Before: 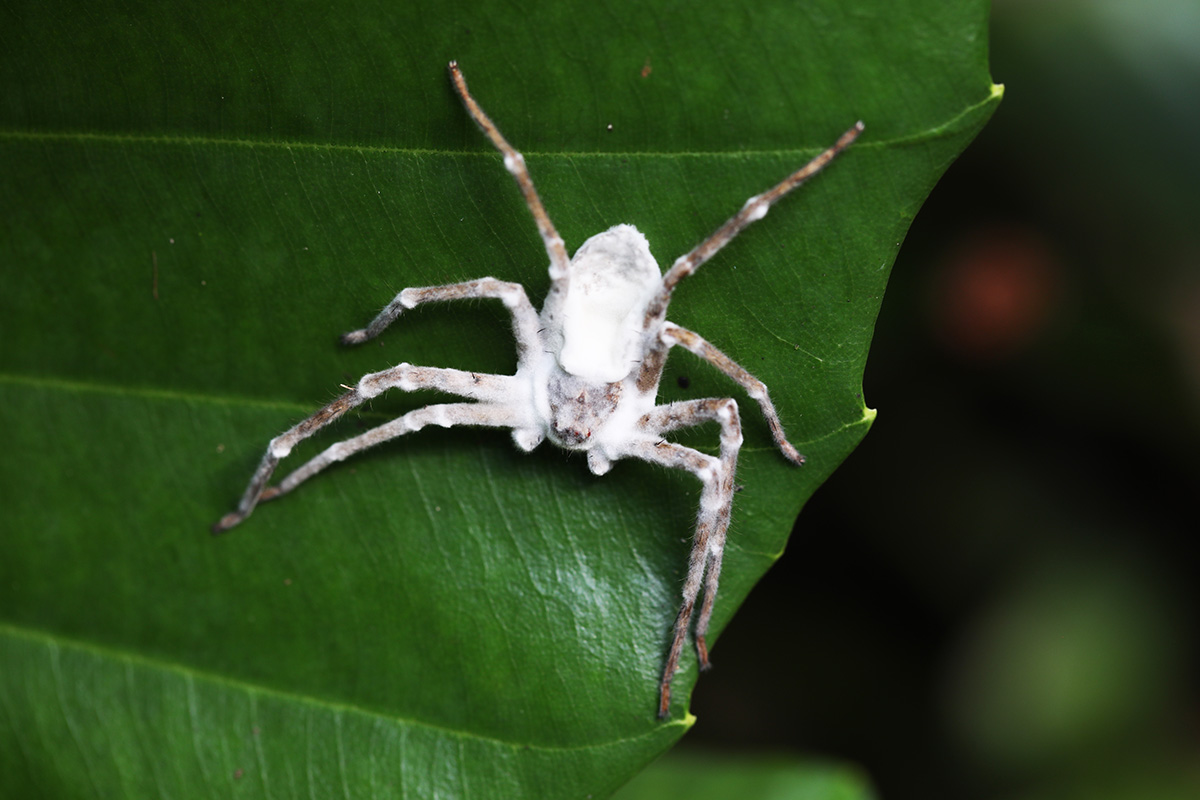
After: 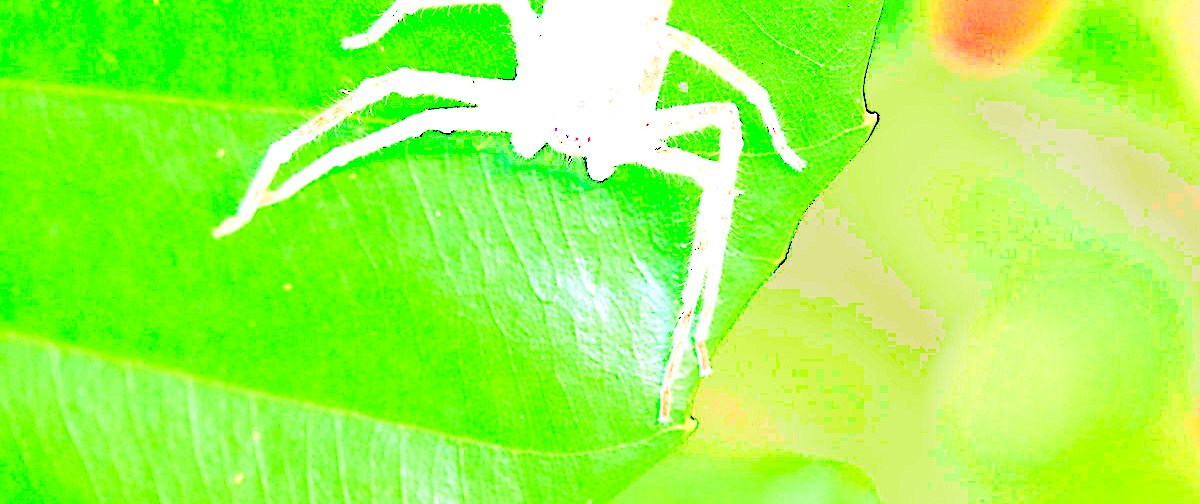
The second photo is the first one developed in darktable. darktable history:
sharpen: on, module defaults
crop and rotate: top 36.876%
tone equalizer: -7 EV 0.121 EV
tone curve: curves: ch0 [(0, 0) (0.003, 0.326) (0.011, 0.332) (0.025, 0.352) (0.044, 0.378) (0.069, 0.4) (0.1, 0.416) (0.136, 0.432) (0.177, 0.468) (0.224, 0.509) (0.277, 0.554) (0.335, 0.6) (0.399, 0.642) (0.468, 0.693) (0.543, 0.753) (0.623, 0.818) (0.709, 0.897) (0.801, 0.974) (0.898, 0.991) (1, 1)], color space Lab, linked channels, preserve colors none
levels: levels [0.246, 0.256, 0.506]
